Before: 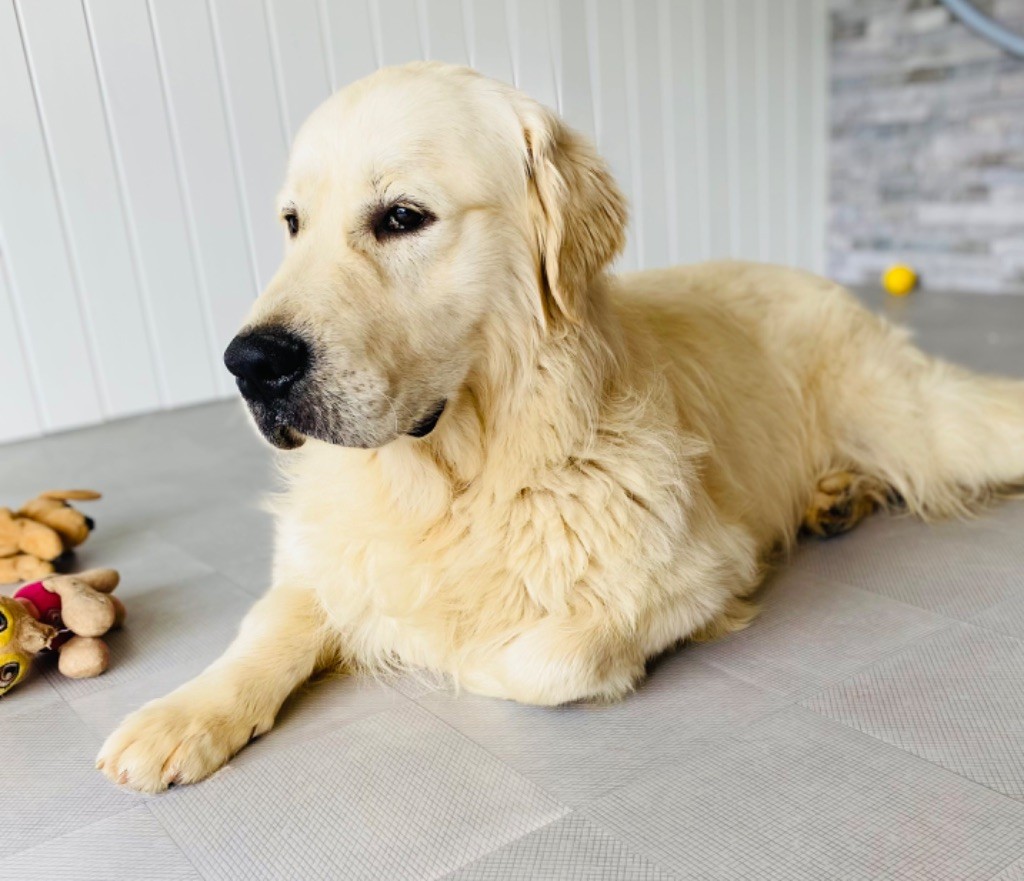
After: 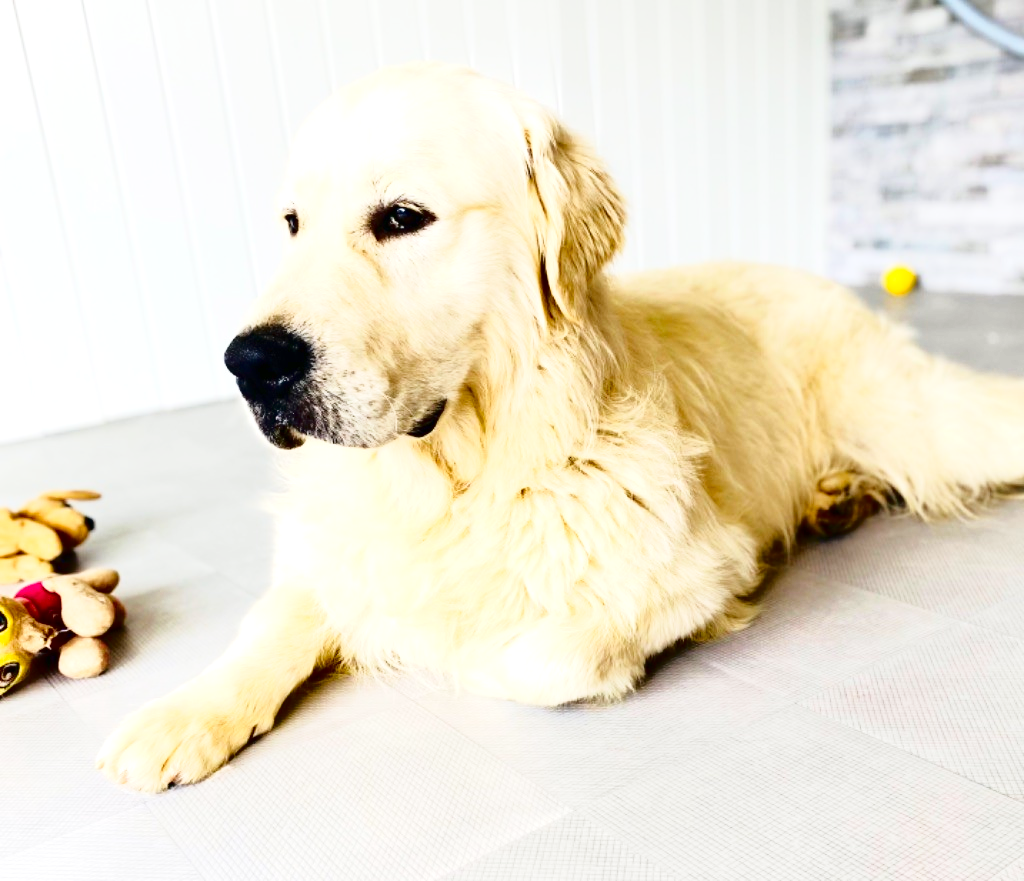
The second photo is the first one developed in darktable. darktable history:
contrast brightness saturation: contrast 0.208, brightness -0.103, saturation 0.208
exposure: black level correction 0, exposure 0.499 EV, compensate highlight preservation false
base curve: curves: ch0 [(0, 0) (0.204, 0.334) (0.55, 0.733) (1, 1)], preserve colors none
tone curve: curves: ch0 [(0, 0) (0.224, 0.12) (0.375, 0.296) (0.528, 0.472) (0.681, 0.634) (0.8, 0.766) (0.873, 0.877) (1, 1)], color space Lab, independent channels, preserve colors none
